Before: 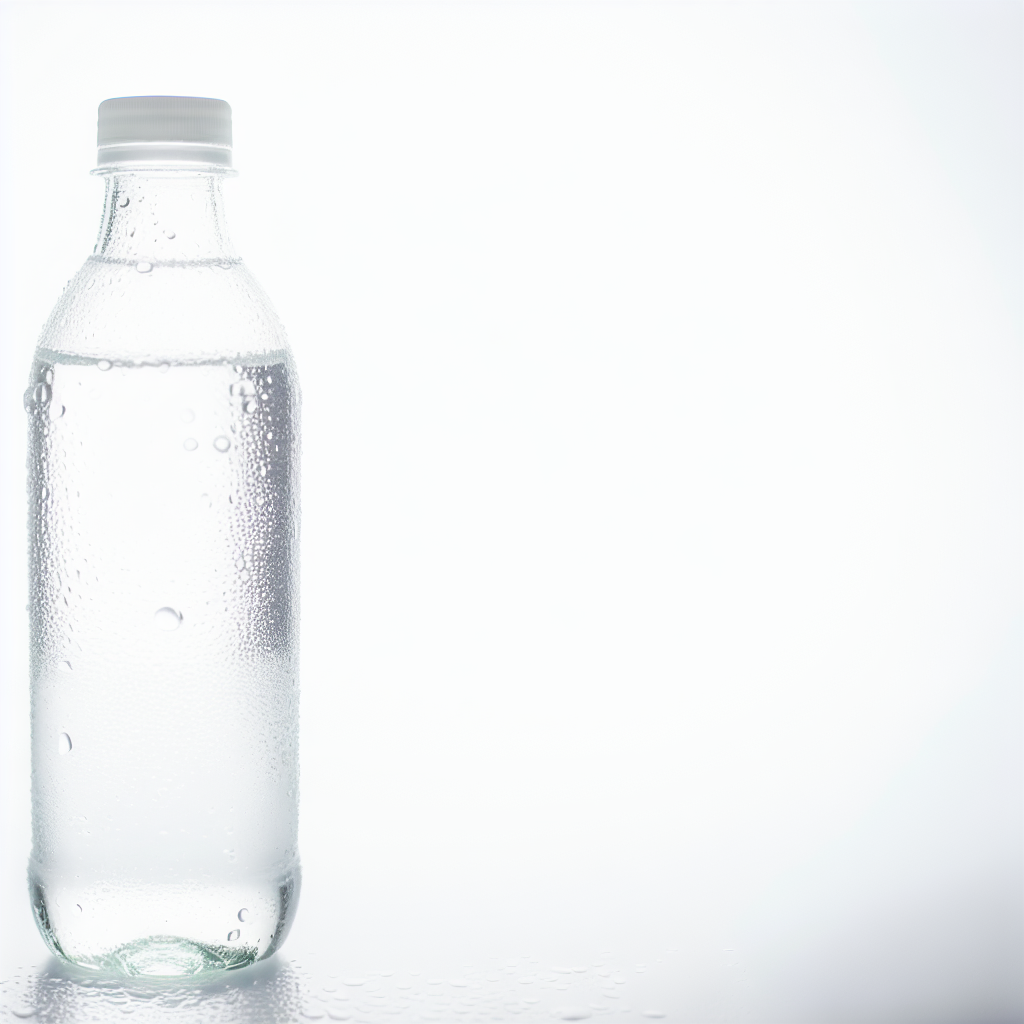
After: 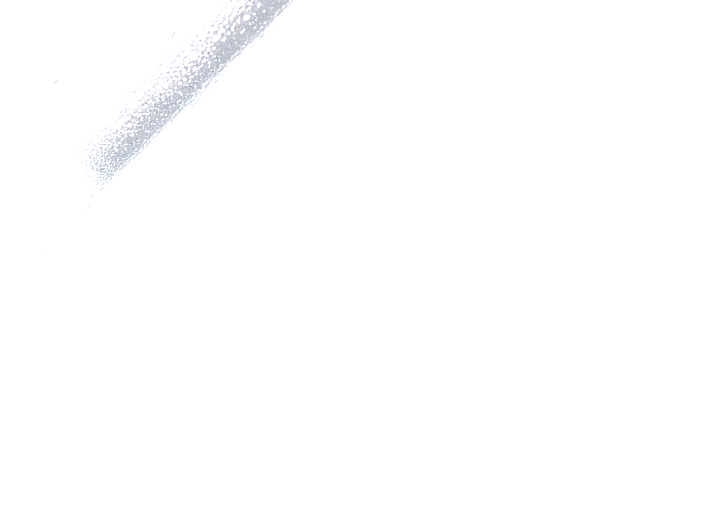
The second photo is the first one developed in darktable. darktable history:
exposure: black level correction 0, exposure 0.893 EV, compensate highlight preservation false
crop and rotate: angle -45.25°, top 16.529%, right 0.805%, bottom 11.697%
base curve: curves: ch0 [(0, 0.024) (0.055, 0.065) (0.121, 0.166) (0.236, 0.319) (0.693, 0.726) (1, 1)], exposure shift 0.01, preserve colors none
